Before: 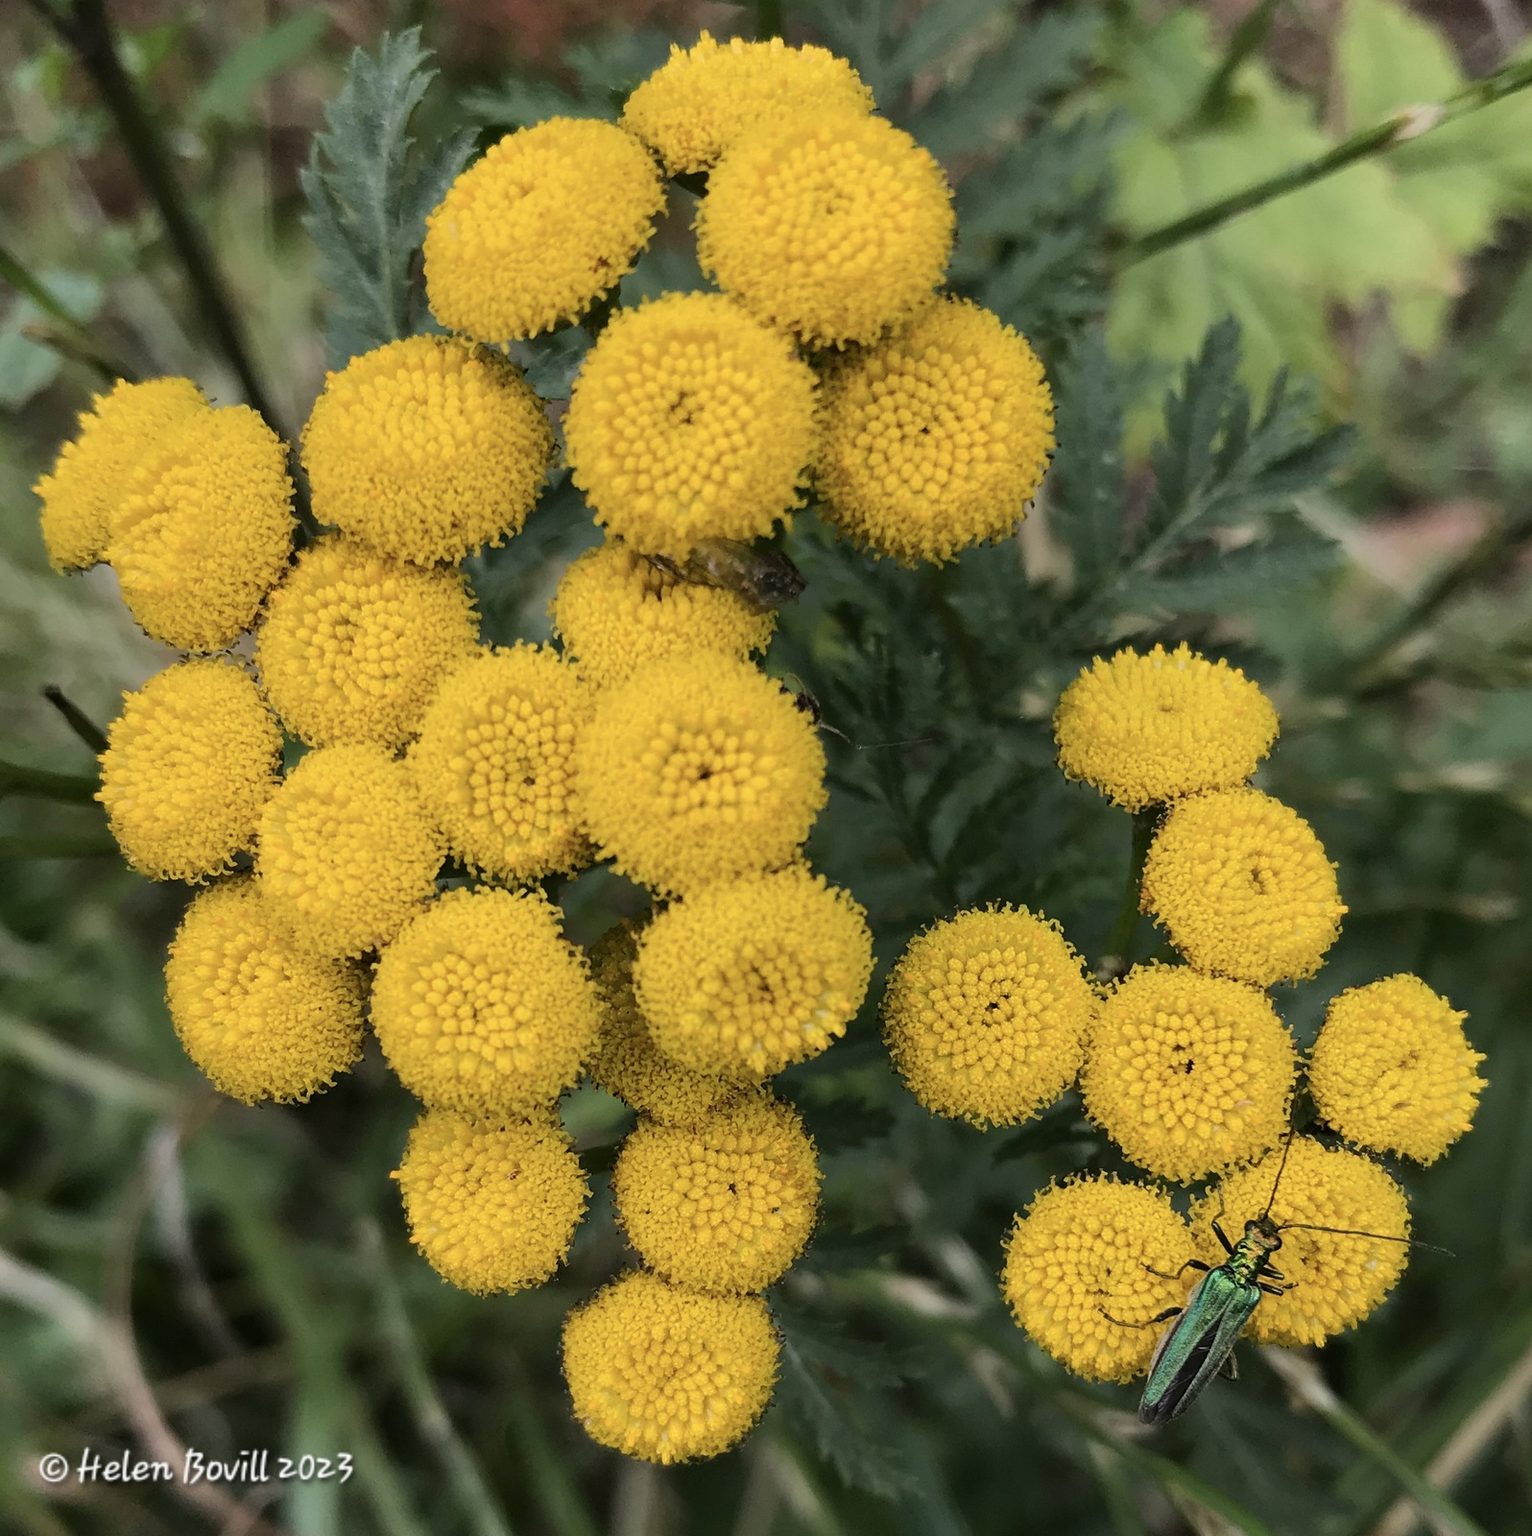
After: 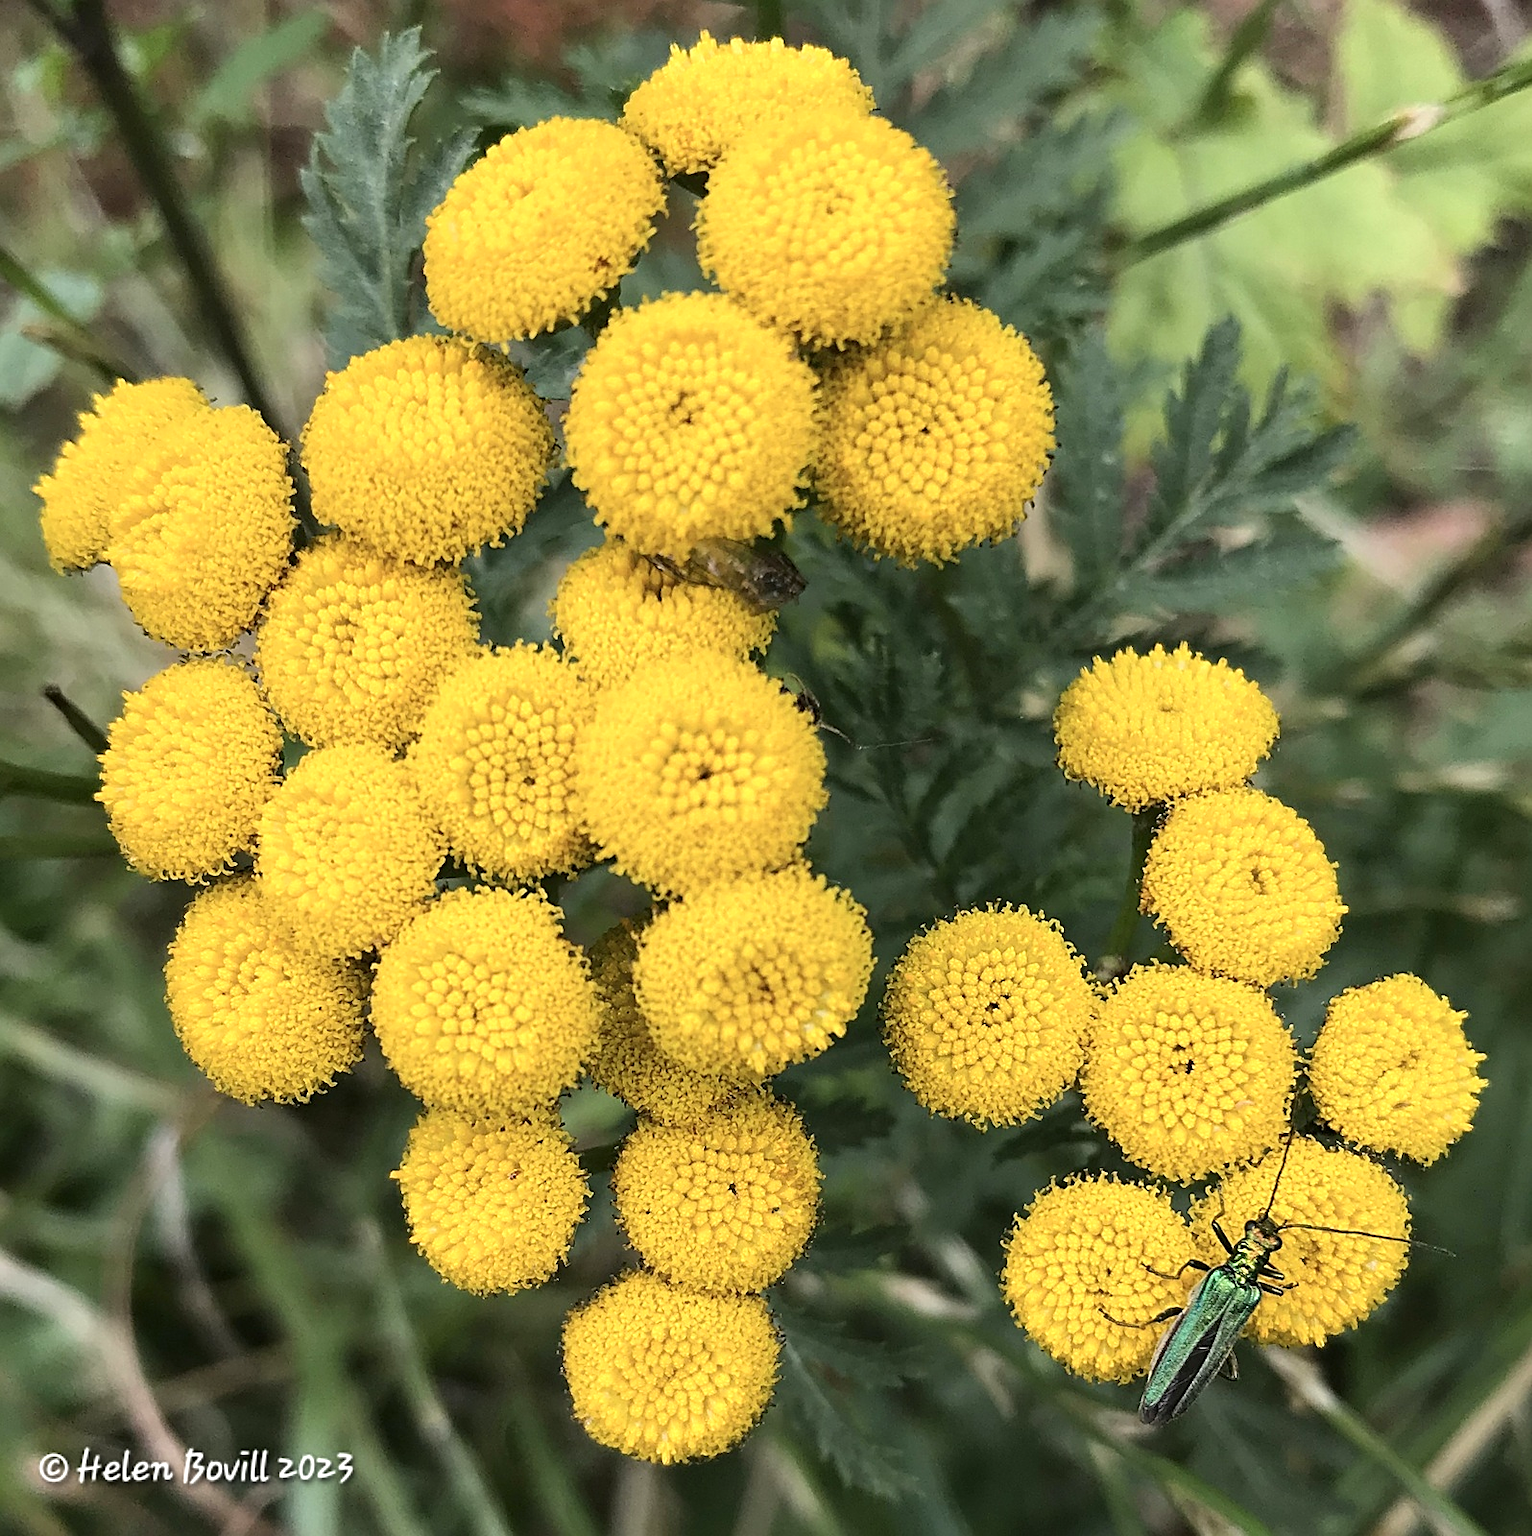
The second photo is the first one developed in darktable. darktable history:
sharpen: on, module defaults
exposure: exposure 0.56 EV, compensate highlight preservation false
